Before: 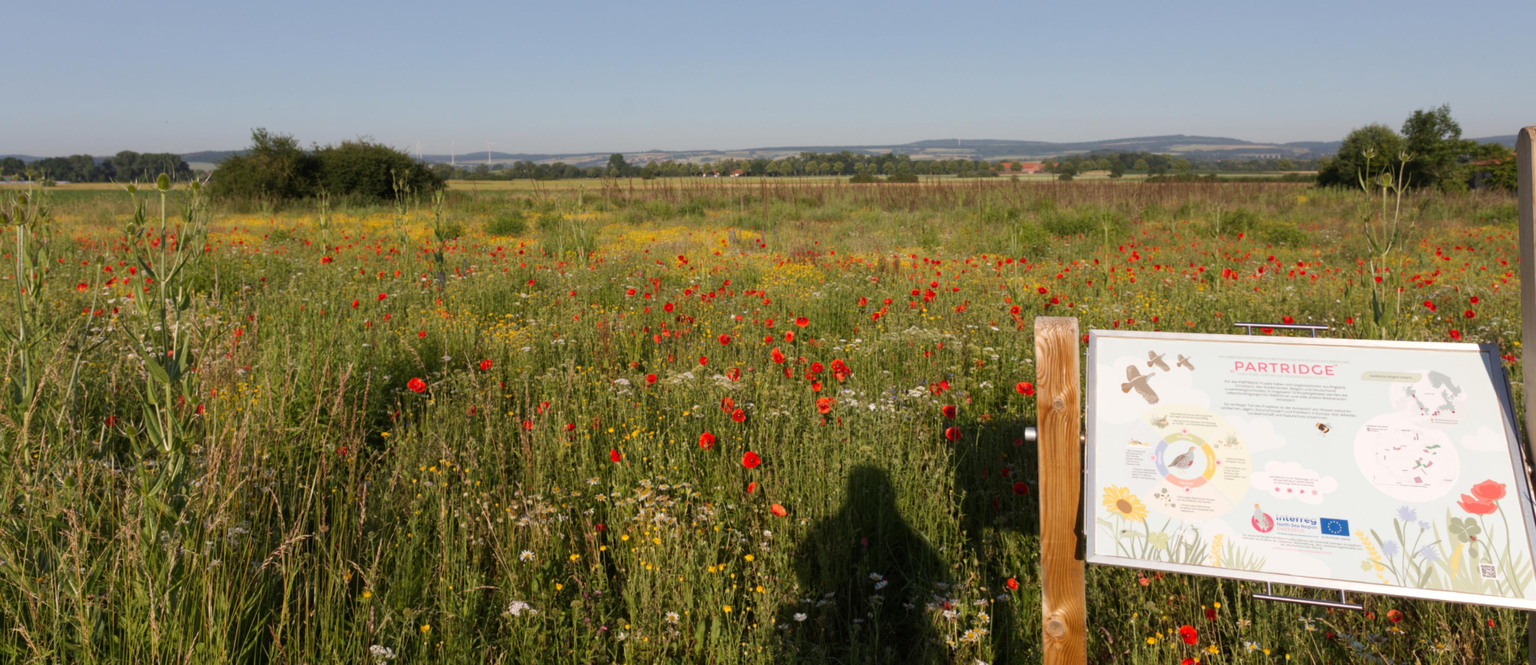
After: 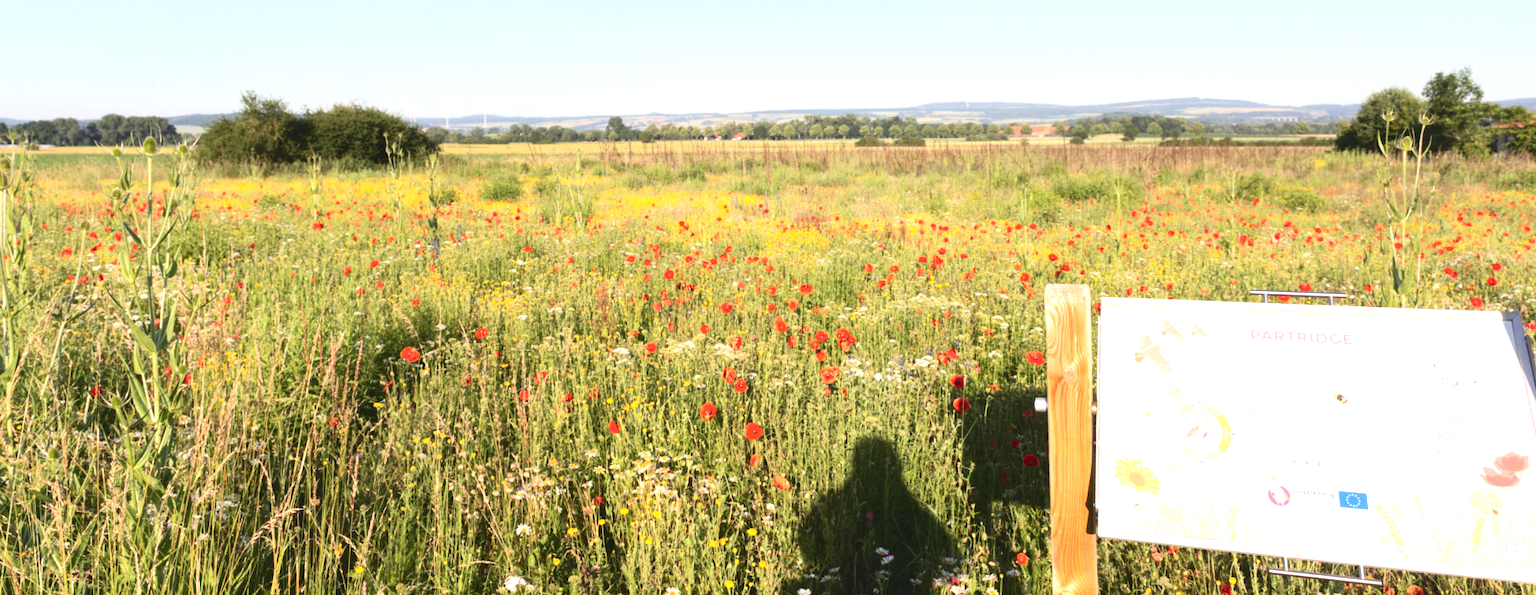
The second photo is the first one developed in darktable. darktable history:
exposure: black level correction 0, exposure 1.287 EV, compensate highlight preservation false
tone curve: curves: ch0 [(0, 0) (0.003, 0.072) (0.011, 0.077) (0.025, 0.082) (0.044, 0.094) (0.069, 0.106) (0.1, 0.125) (0.136, 0.145) (0.177, 0.173) (0.224, 0.216) (0.277, 0.281) (0.335, 0.356) (0.399, 0.436) (0.468, 0.53) (0.543, 0.629) (0.623, 0.724) (0.709, 0.808) (0.801, 0.88) (0.898, 0.941) (1, 1)], color space Lab, independent channels, preserve colors none
crop: left 1.157%, top 6.108%, right 1.49%, bottom 6.766%
